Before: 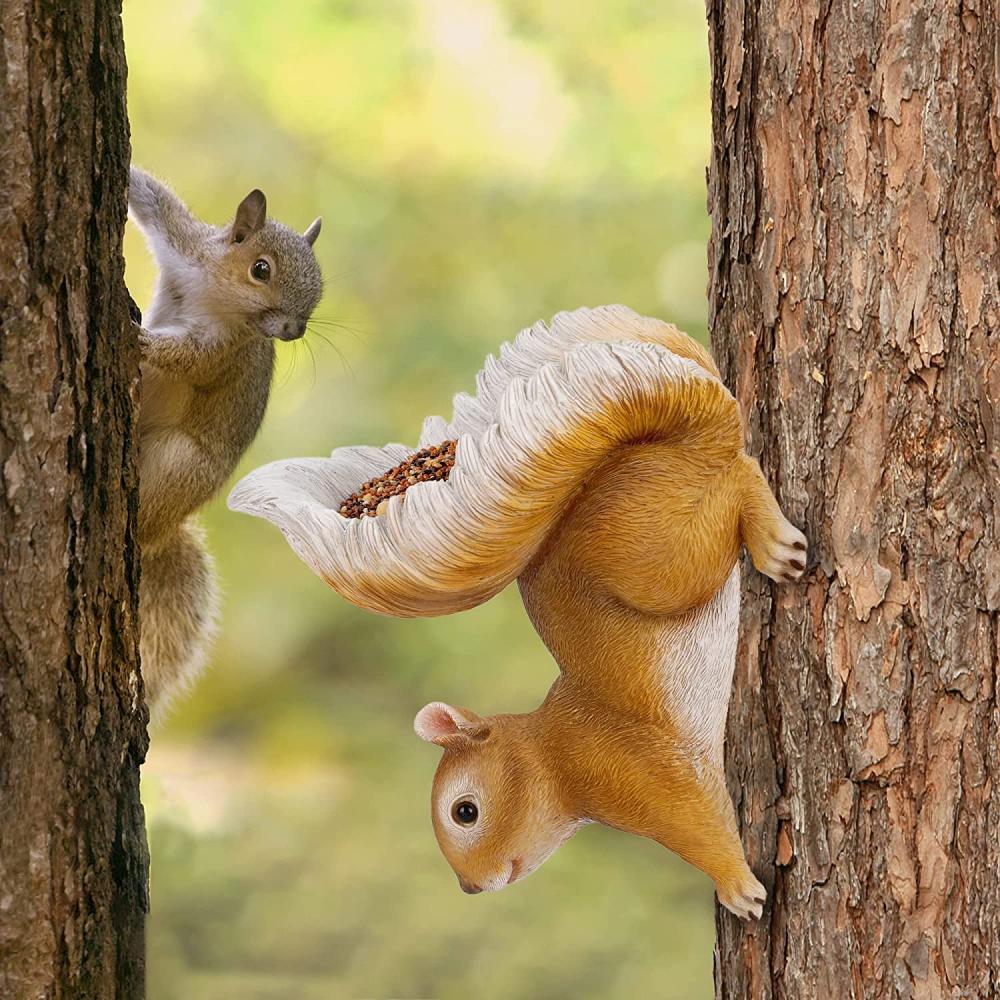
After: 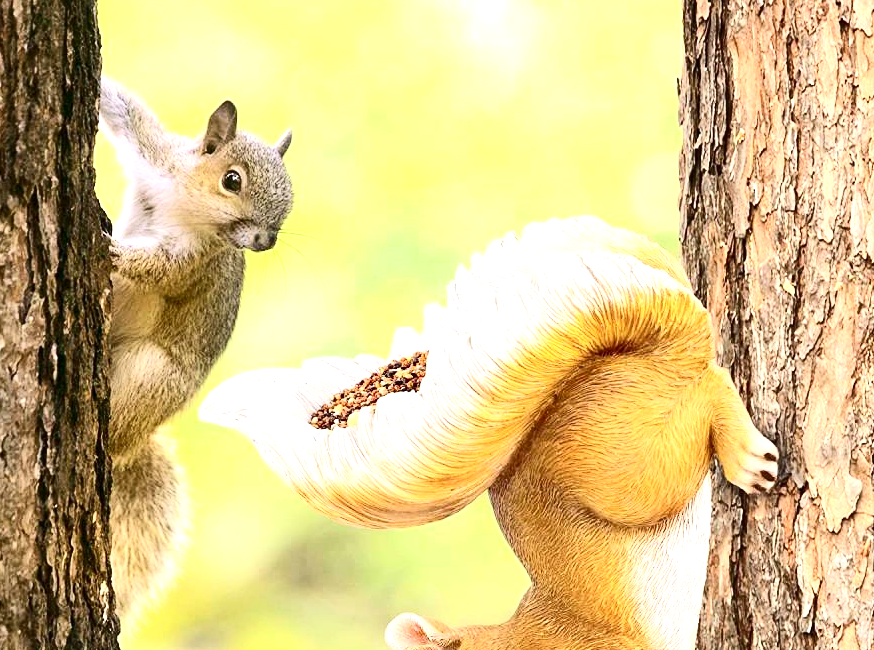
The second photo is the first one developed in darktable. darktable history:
crop: left 2.939%, top 8.998%, right 9.621%, bottom 25.914%
color zones: curves: ch1 [(0.263, 0.53) (0.376, 0.287) (0.487, 0.512) (0.748, 0.547) (1, 0.513)]; ch2 [(0.262, 0.45) (0.751, 0.477)], mix -129.11%
contrast brightness saturation: contrast 0.298
exposure: exposure 1.273 EV, compensate exposure bias true, compensate highlight preservation false
tone equalizer: edges refinement/feathering 500, mask exposure compensation -1.57 EV, preserve details no
